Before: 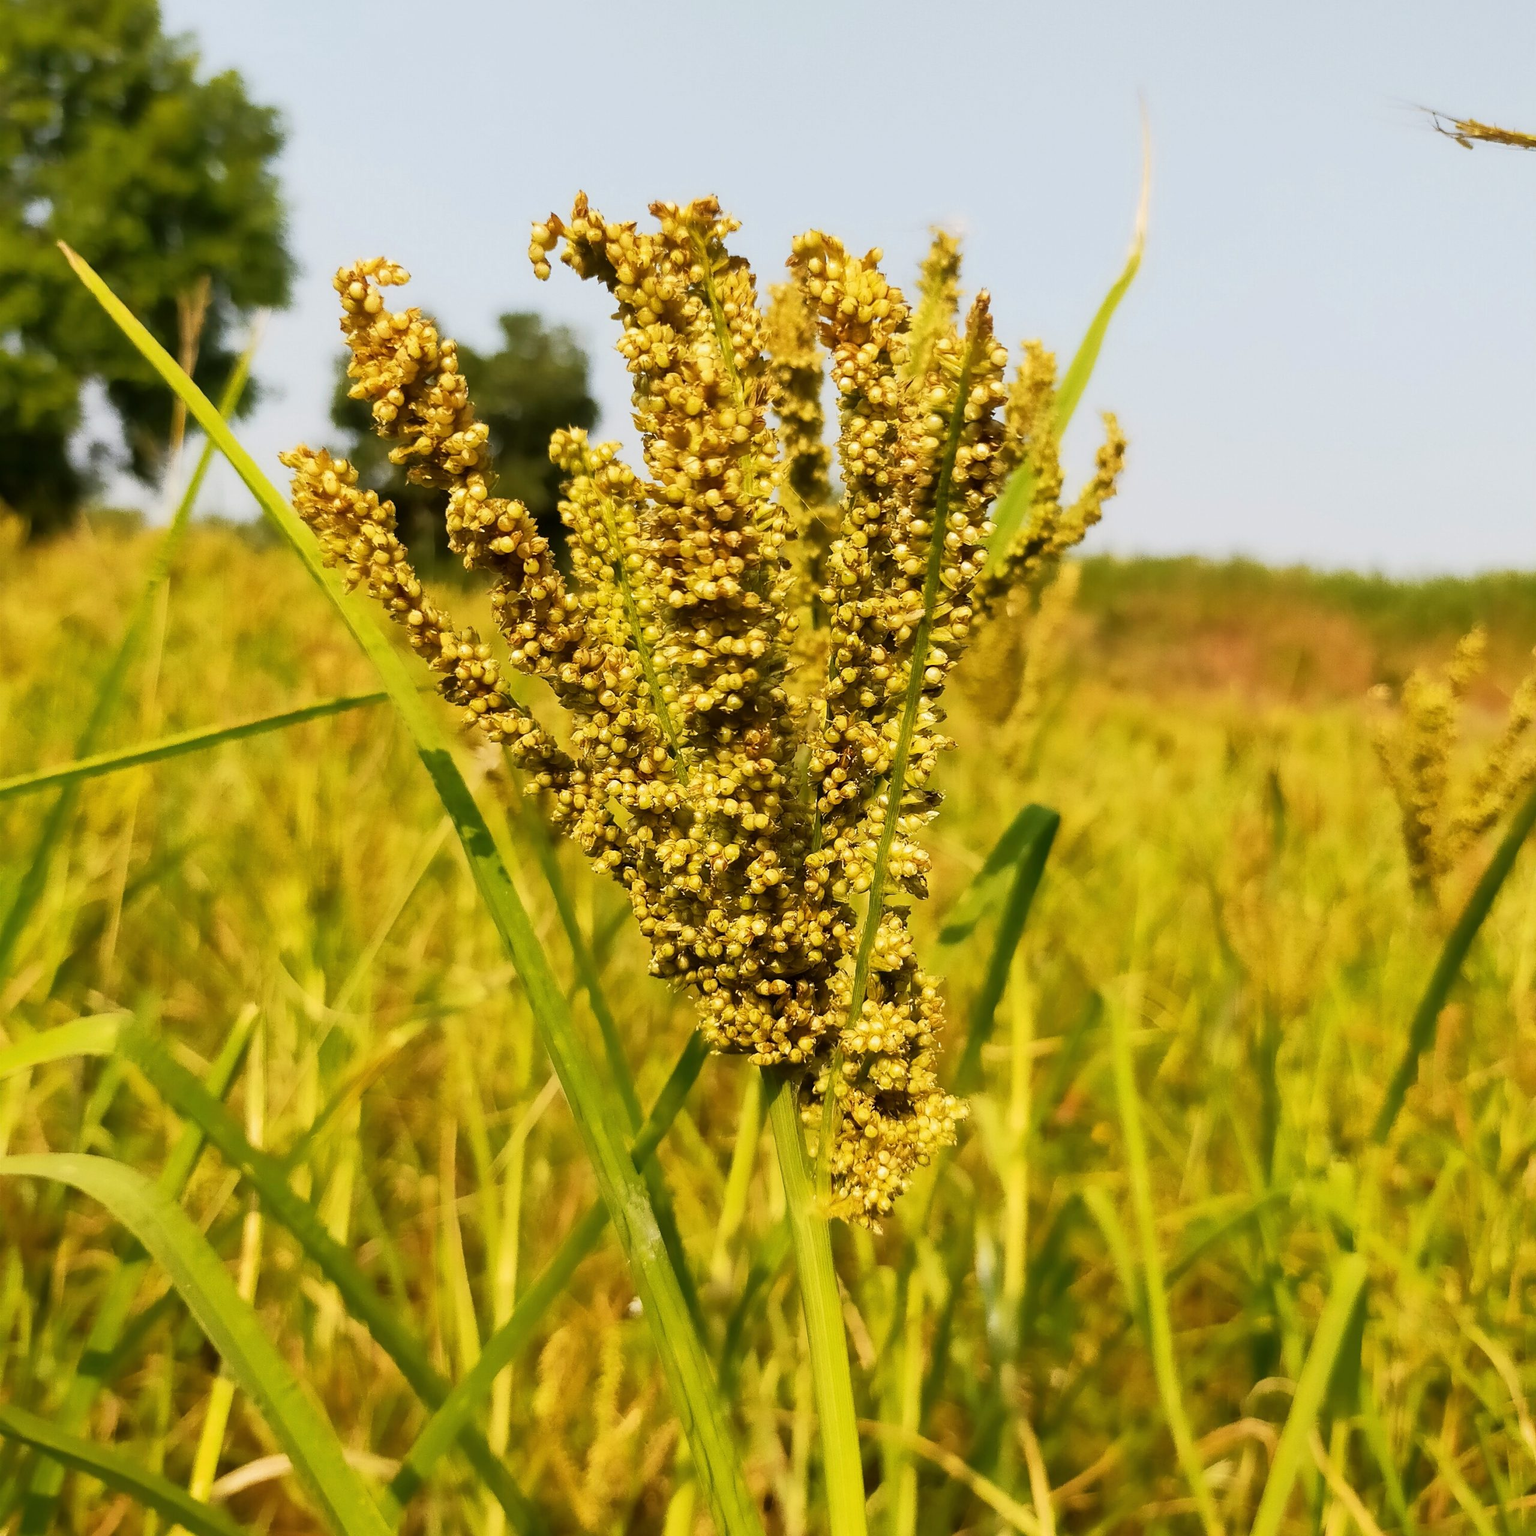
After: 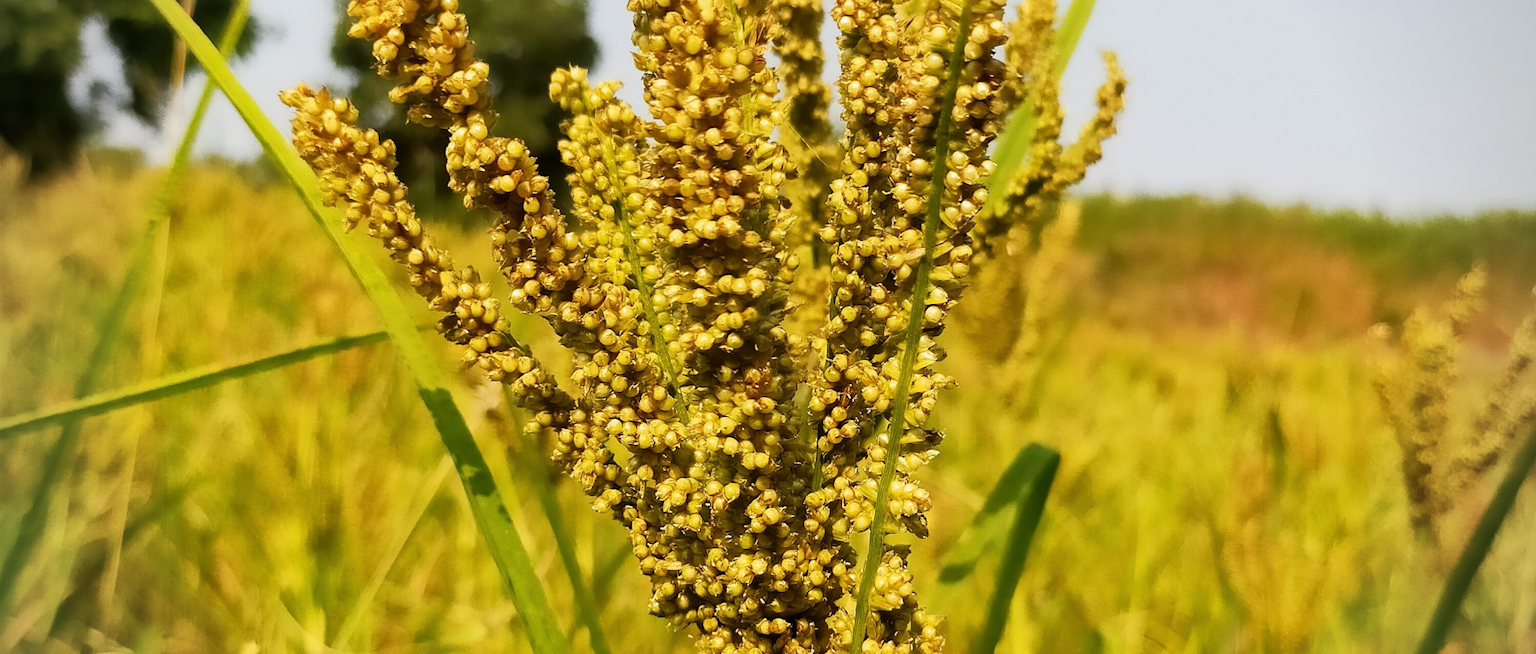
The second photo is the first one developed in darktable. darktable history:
crop and rotate: top 23.537%, bottom 33.838%
vignetting: fall-off radius 62.78%
